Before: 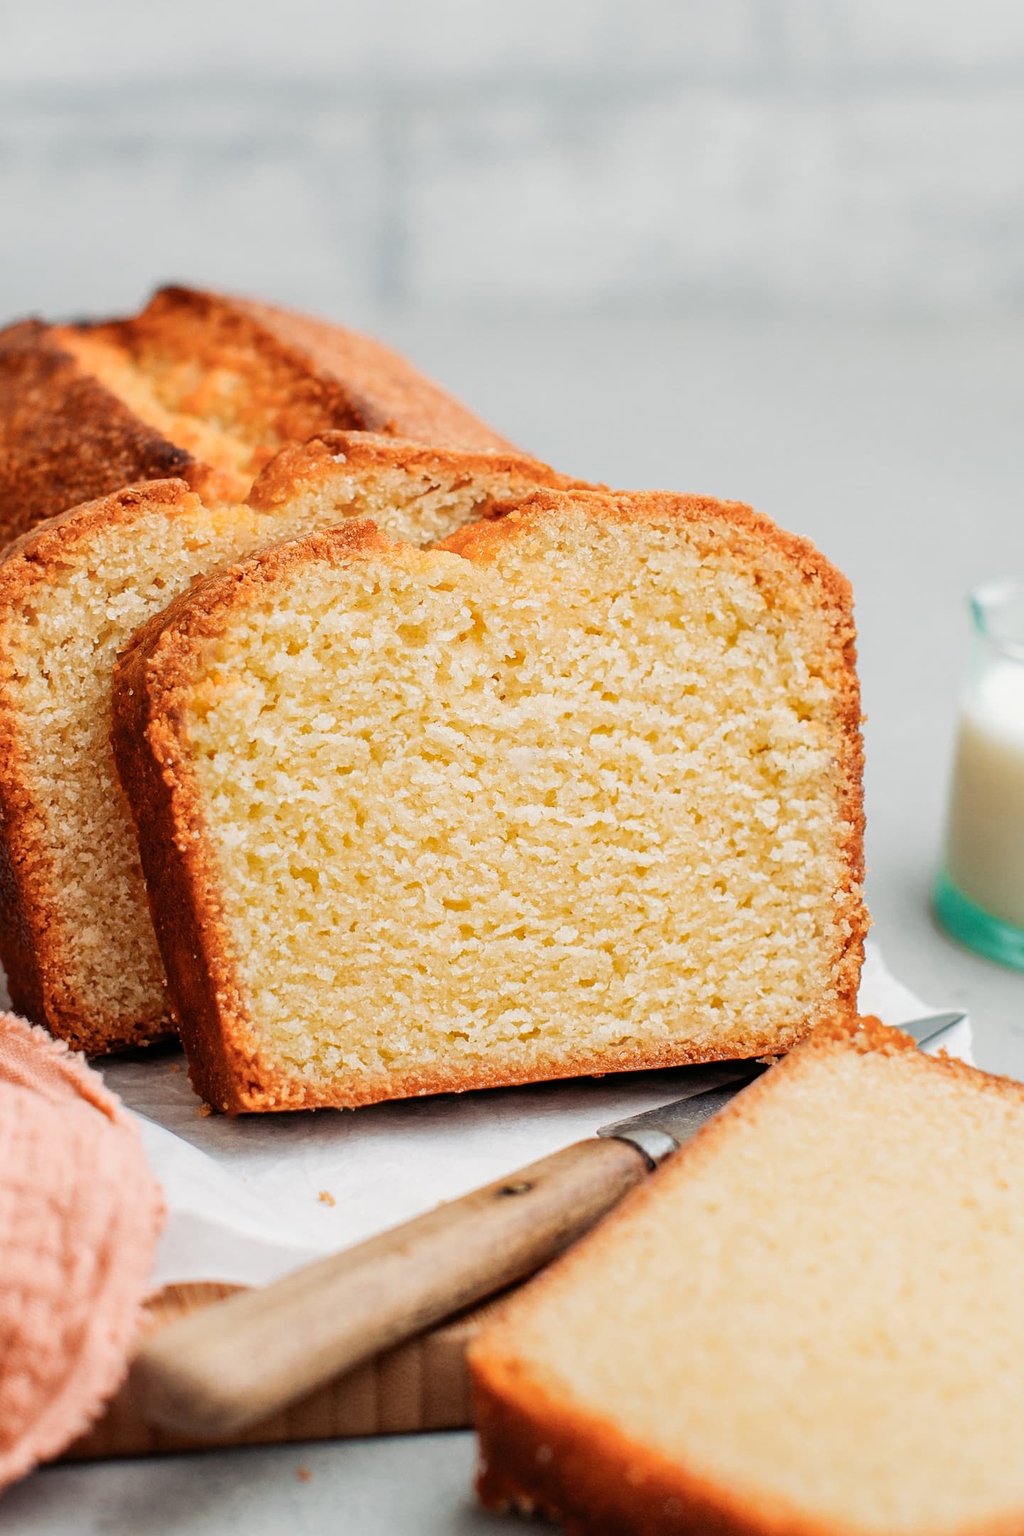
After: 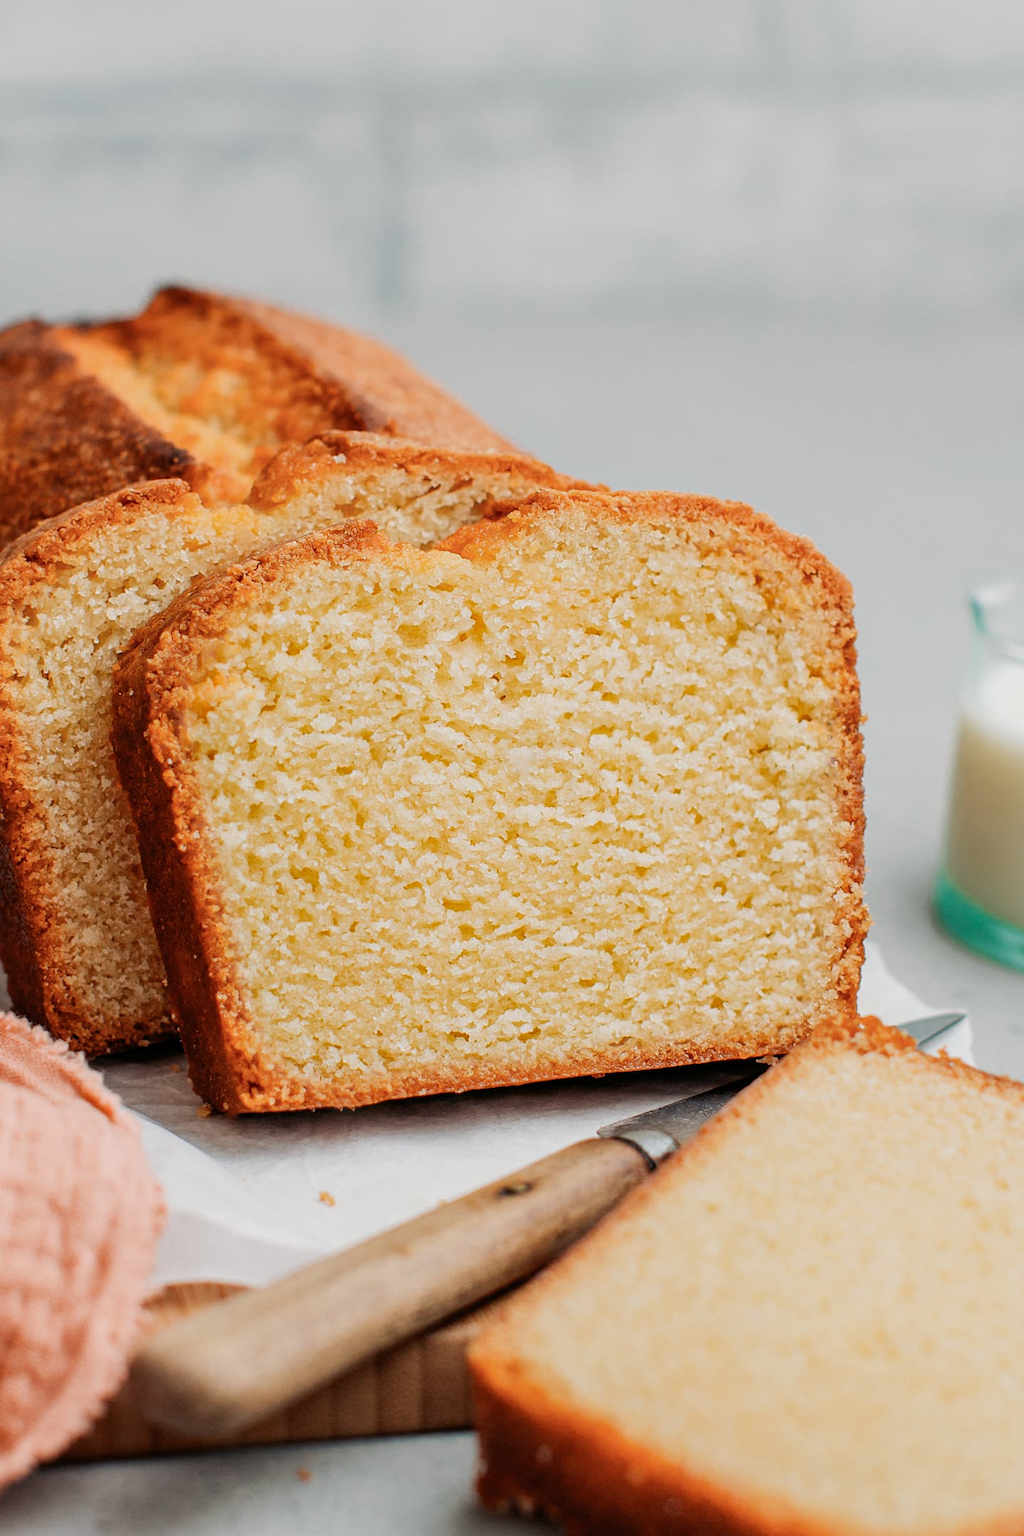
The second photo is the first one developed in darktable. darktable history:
exposure: exposure -0.21 EV, compensate highlight preservation false
